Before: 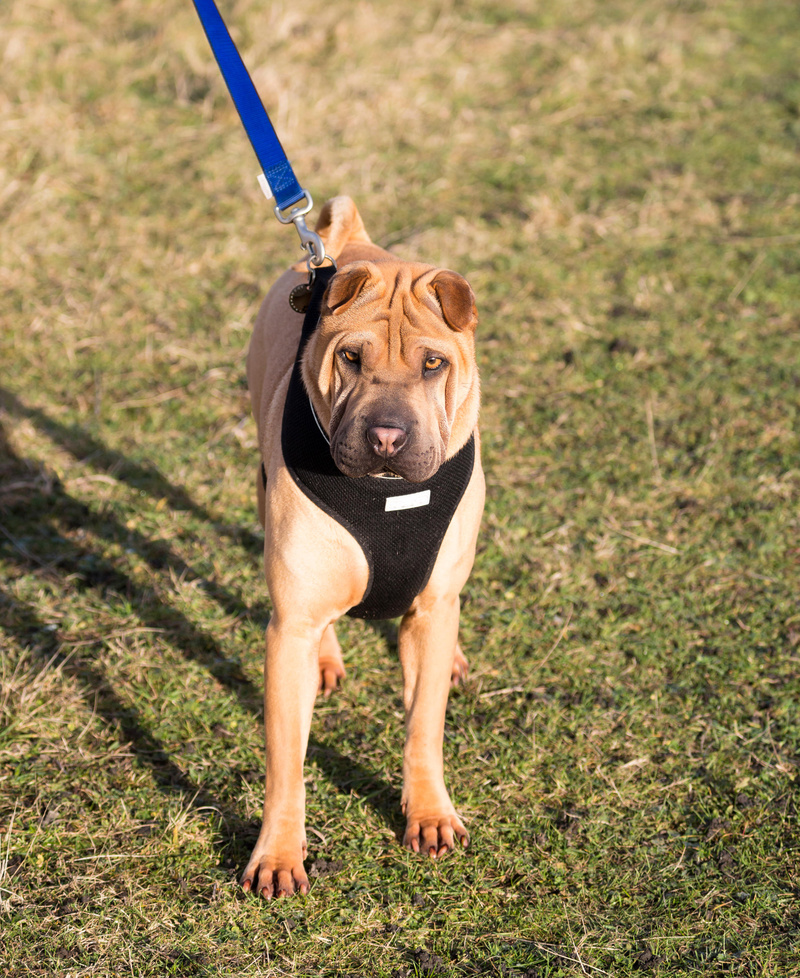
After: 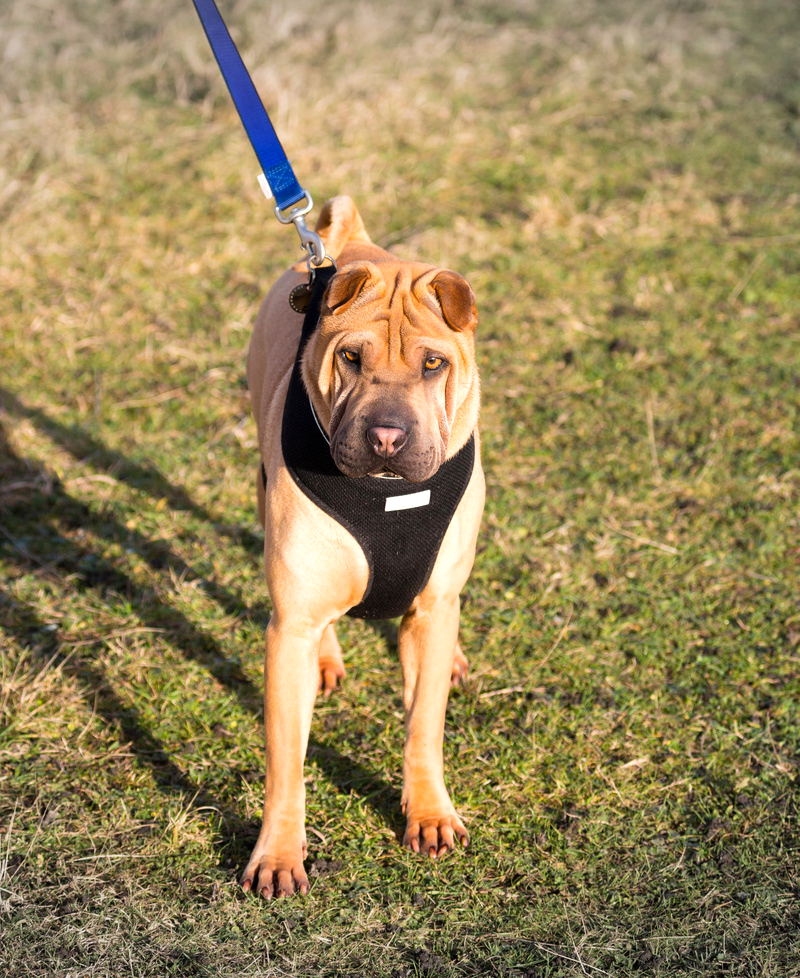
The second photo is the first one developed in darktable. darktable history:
levels: levels [0, 0.476, 0.951]
color balance: output saturation 110%
vignetting: fall-off start 100%, brightness -0.282, width/height ratio 1.31
